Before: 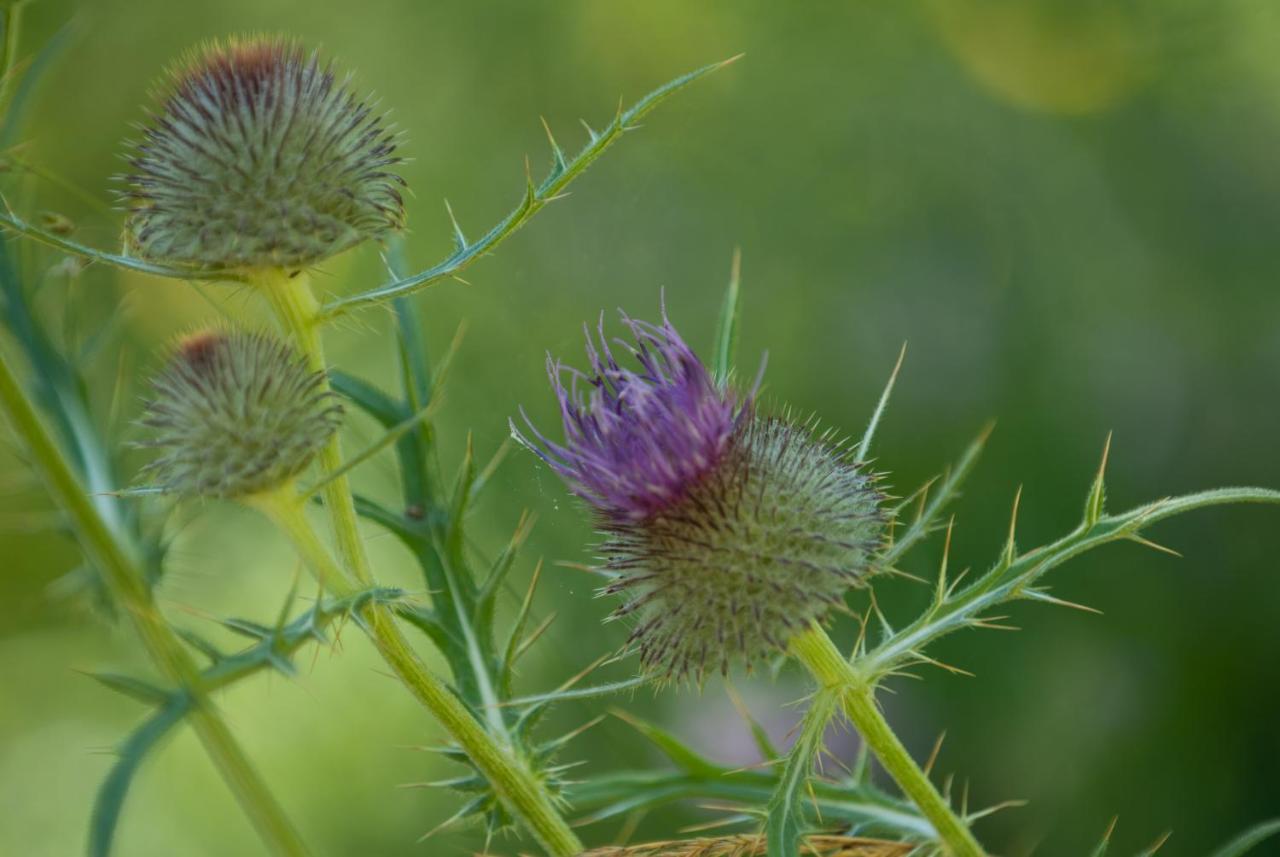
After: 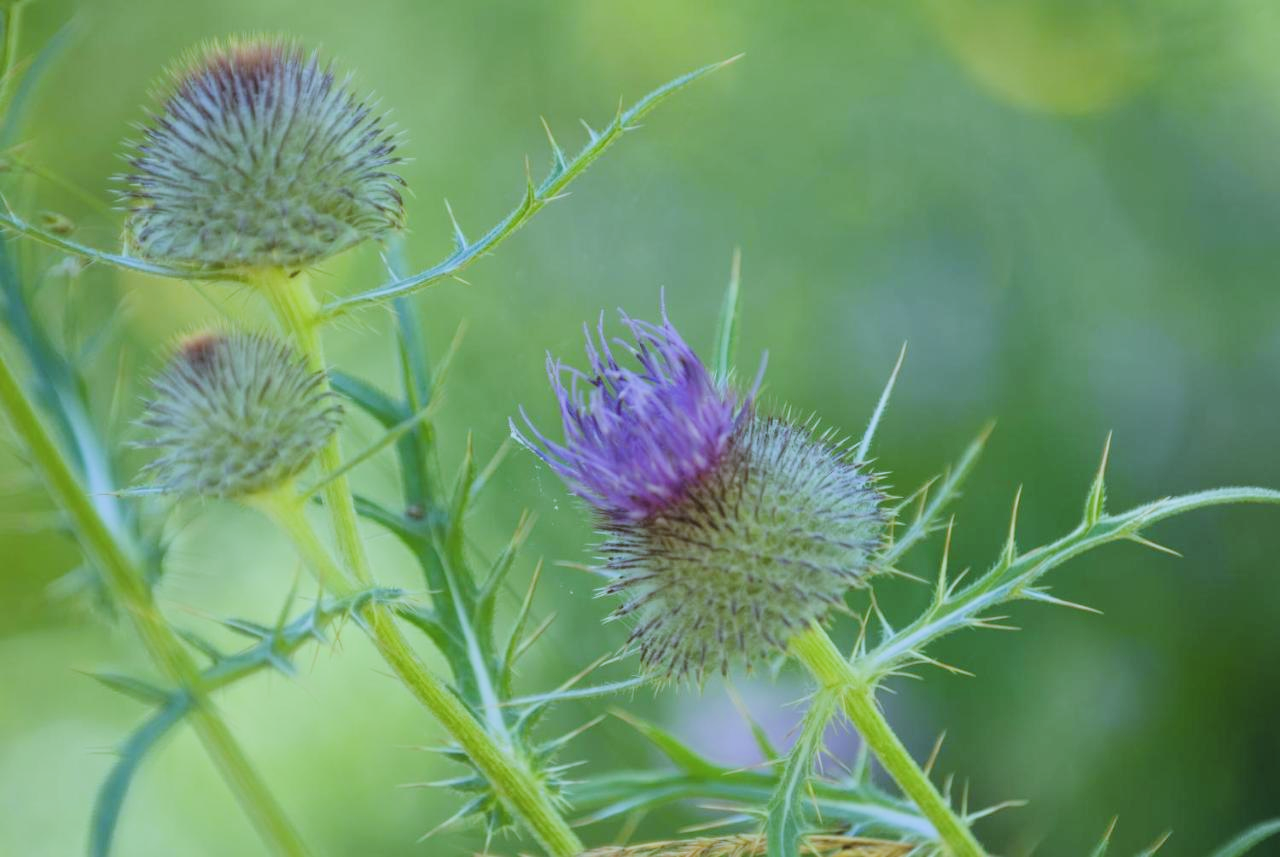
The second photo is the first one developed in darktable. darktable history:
white balance: red 0.871, blue 1.249
filmic rgb: black relative exposure -7.65 EV, white relative exposure 4.56 EV, hardness 3.61
exposure: black level correction -0.005, exposure 1 EV, compensate highlight preservation false
